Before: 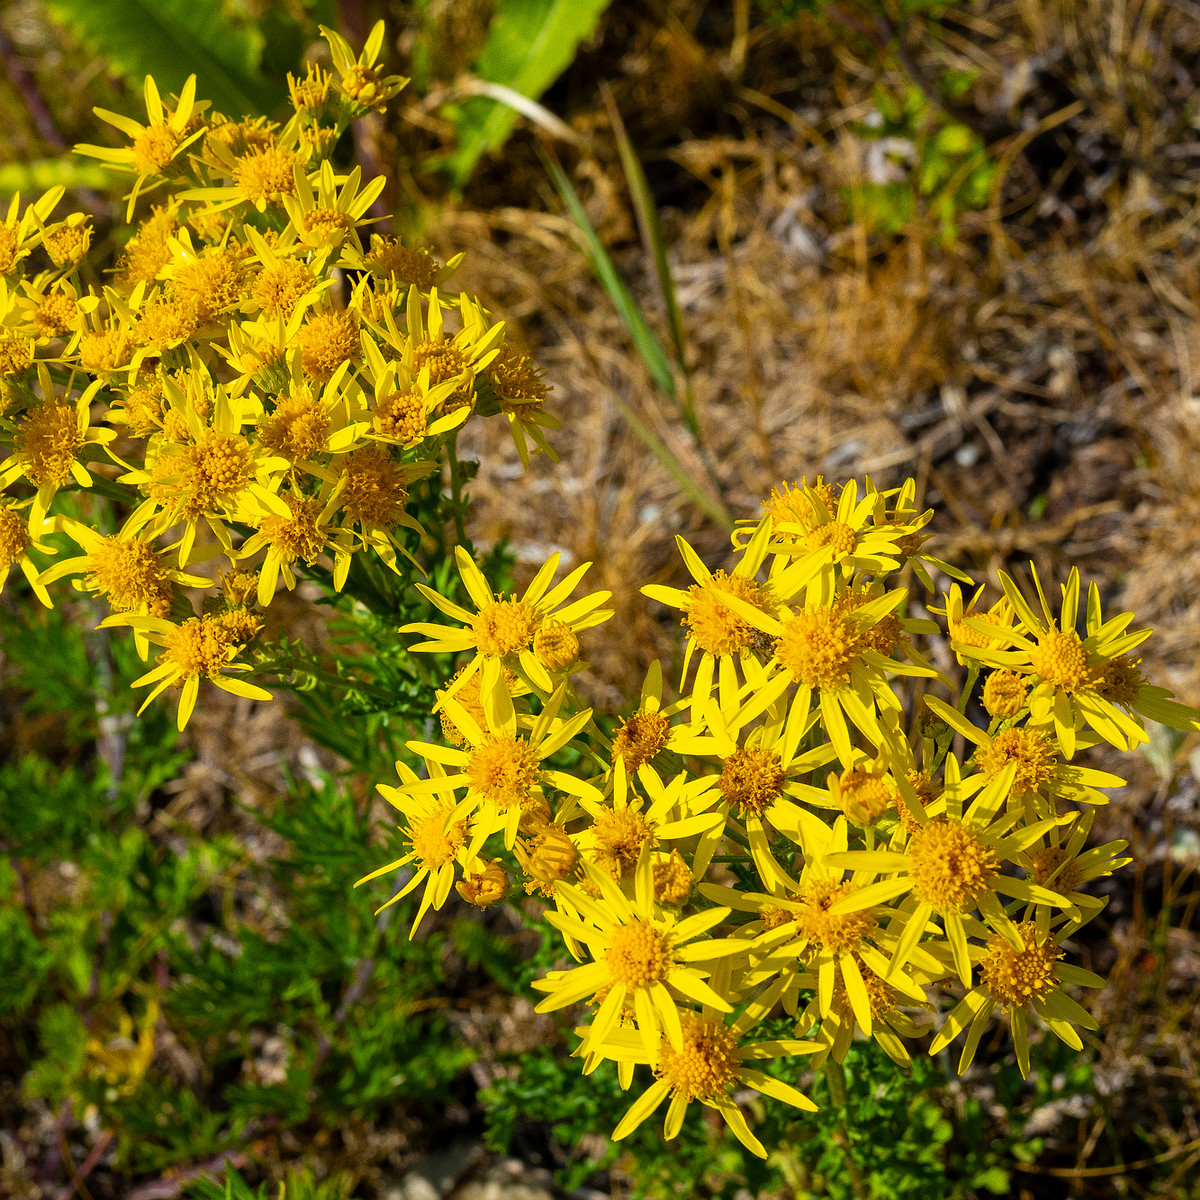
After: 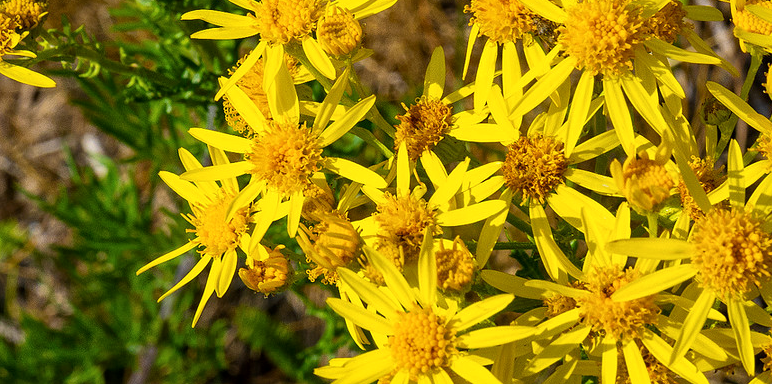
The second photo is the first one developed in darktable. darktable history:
tone equalizer: on, module defaults
crop: left 18.091%, top 51.13%, right 17.525%, bottom 16.85%
local contrast: mode bilateral grid, contrast 20, coarseness 50, detail 120%, midtone range 0.2
